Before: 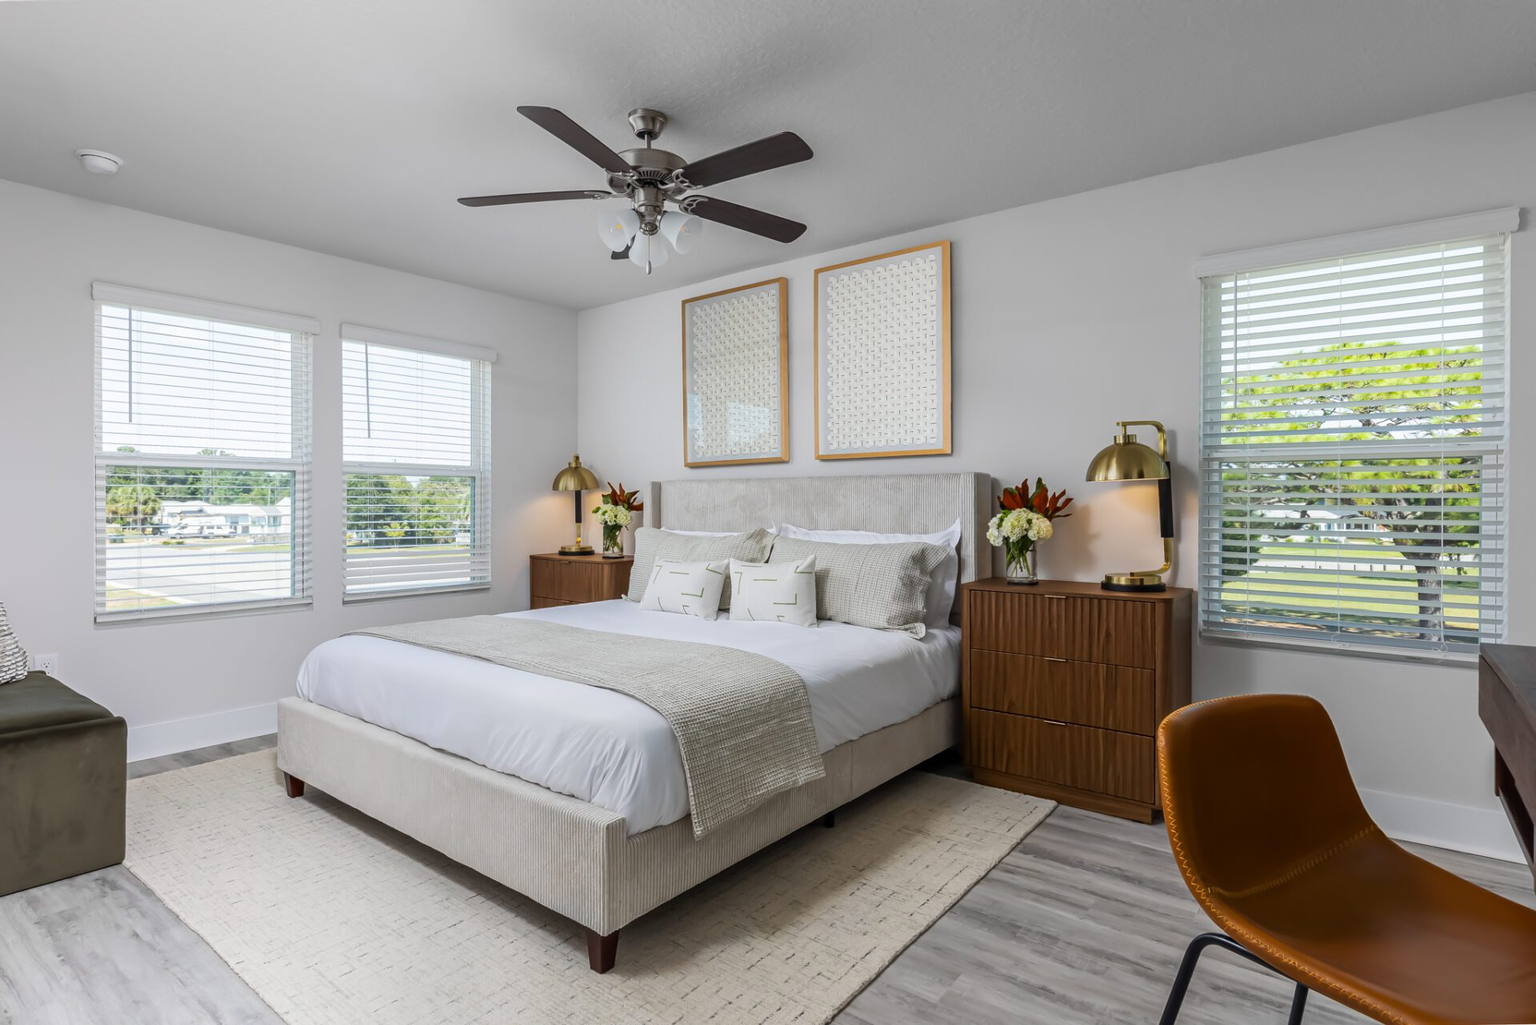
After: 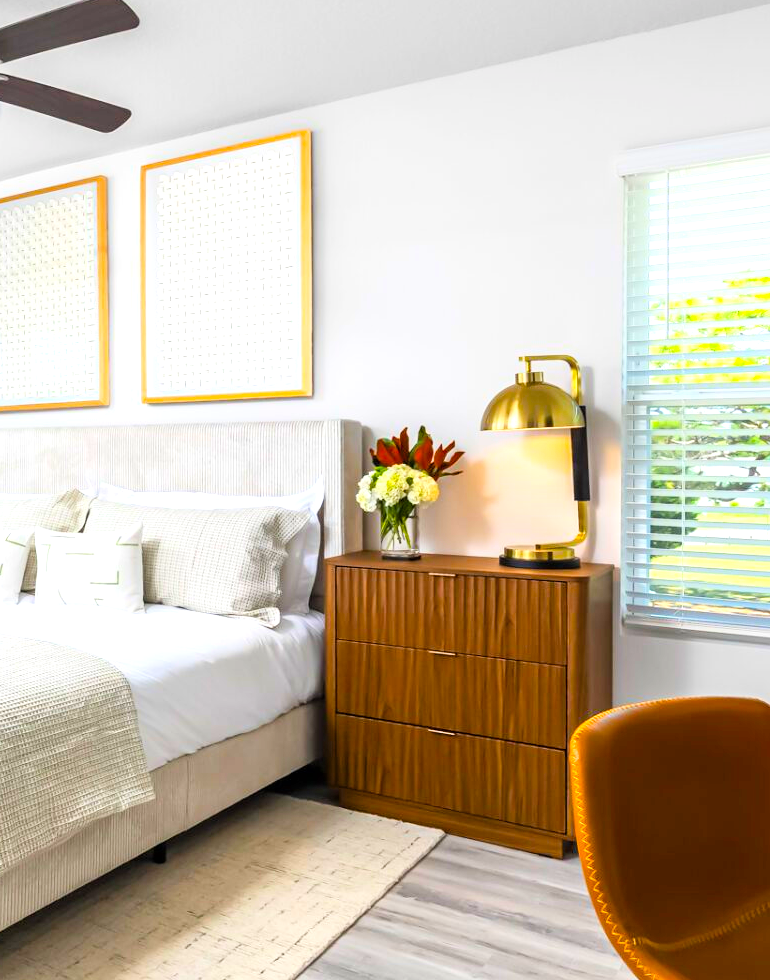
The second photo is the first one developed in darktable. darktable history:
crop: left 45.721%, top 13.393%, right 14.118%, bottom 10.01%
exposure: black level correction 0, exposure 1 EV, compensate exposure bias true, compensate highlight preservation false
color balance rgb: perceptual saturation grading › global saturation 30%, global vibrance 20%
tone curve: curves: ch0 [(0, 0) (0.004, 0.001) (0.133, 0.151) (0.325, 0.399) (0.475, 0.579) (0.832, 0.902) (1, 1)], color space Lab, linked channels, preserve colors none
